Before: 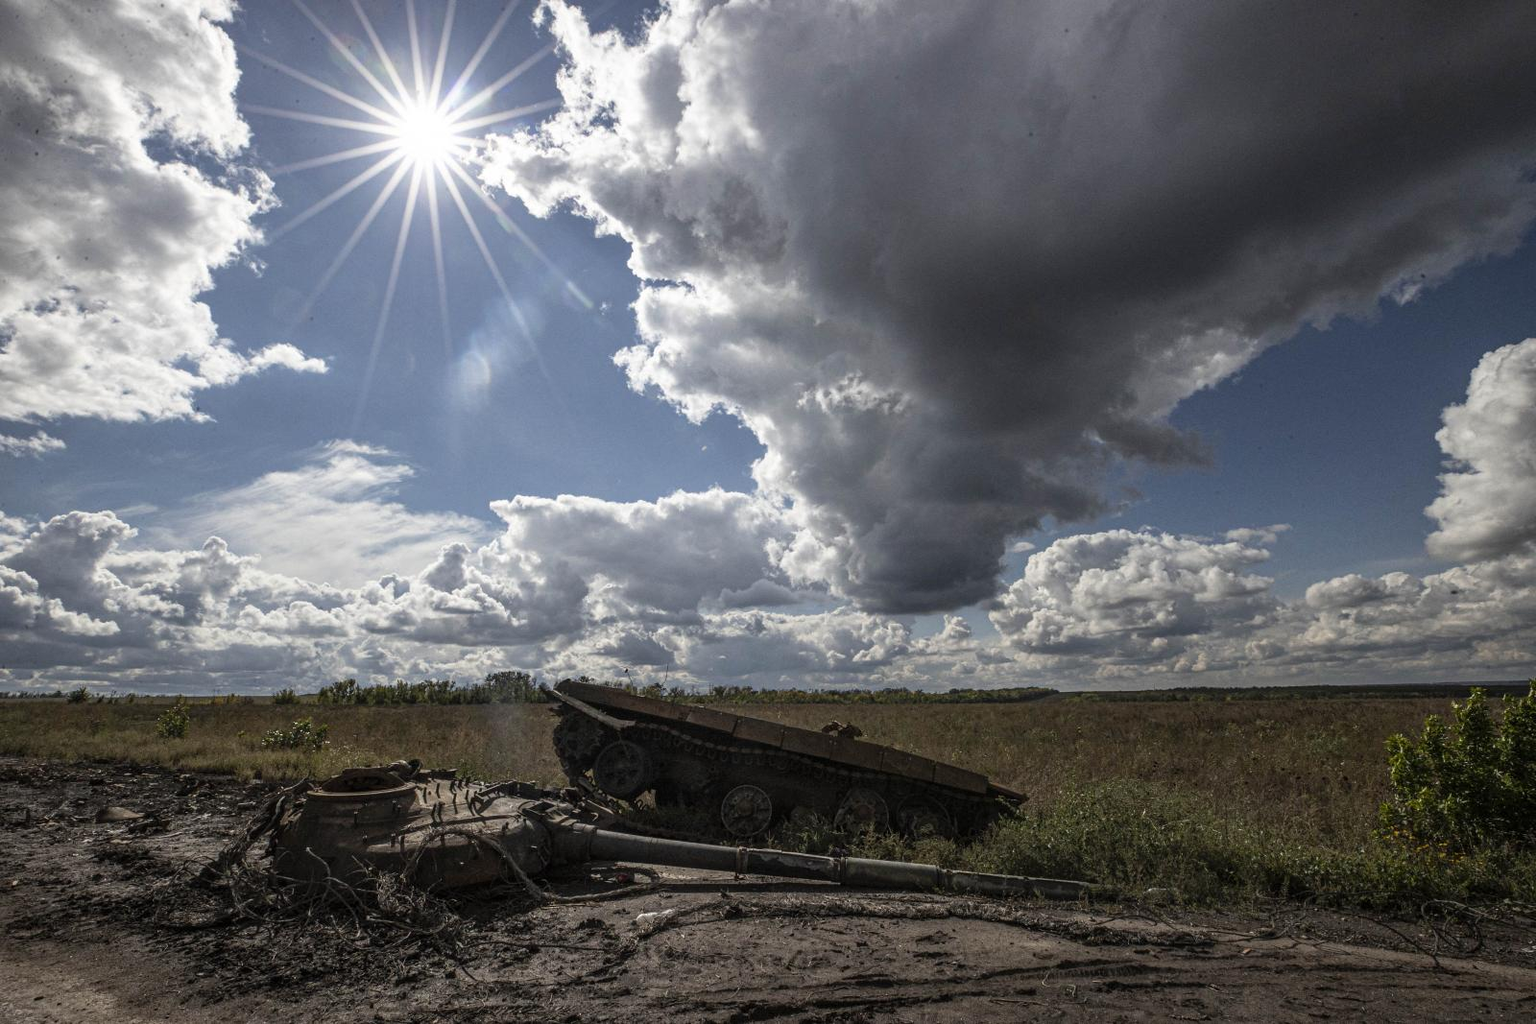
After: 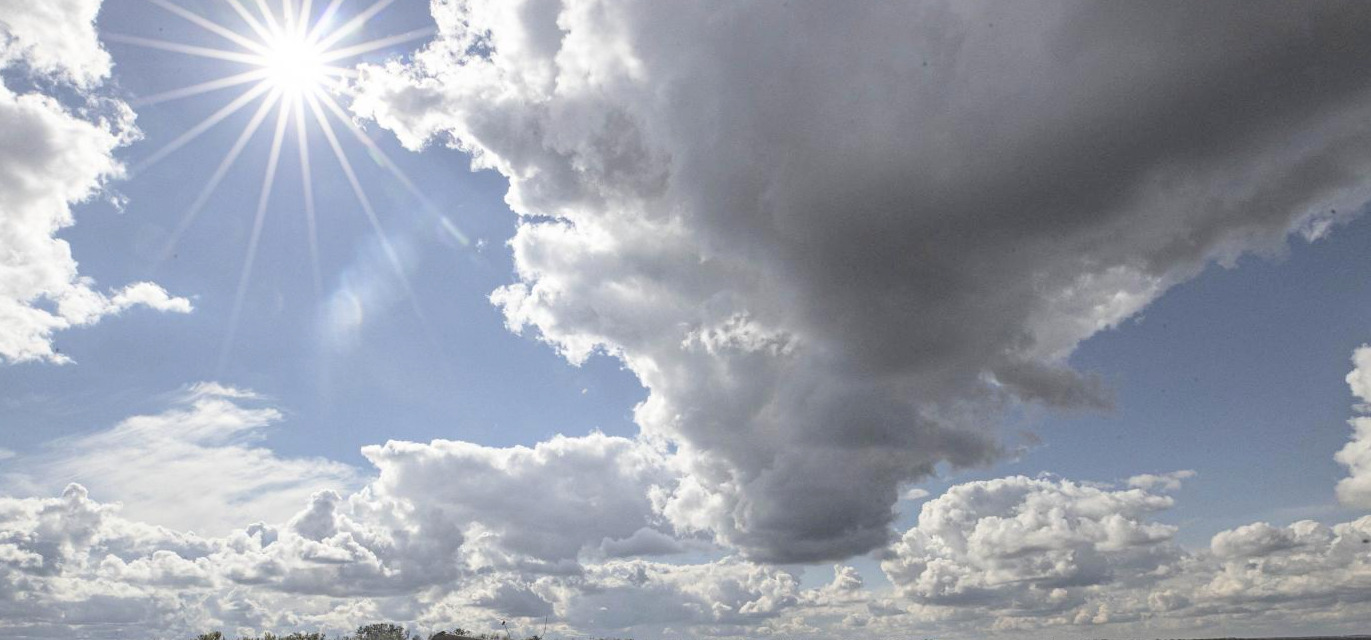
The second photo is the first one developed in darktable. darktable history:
contrast brightness saturation: brightness 0.287
crop and rotate: left 9.347%, top 7.211%, right 4.949%, bottom 32.753%
